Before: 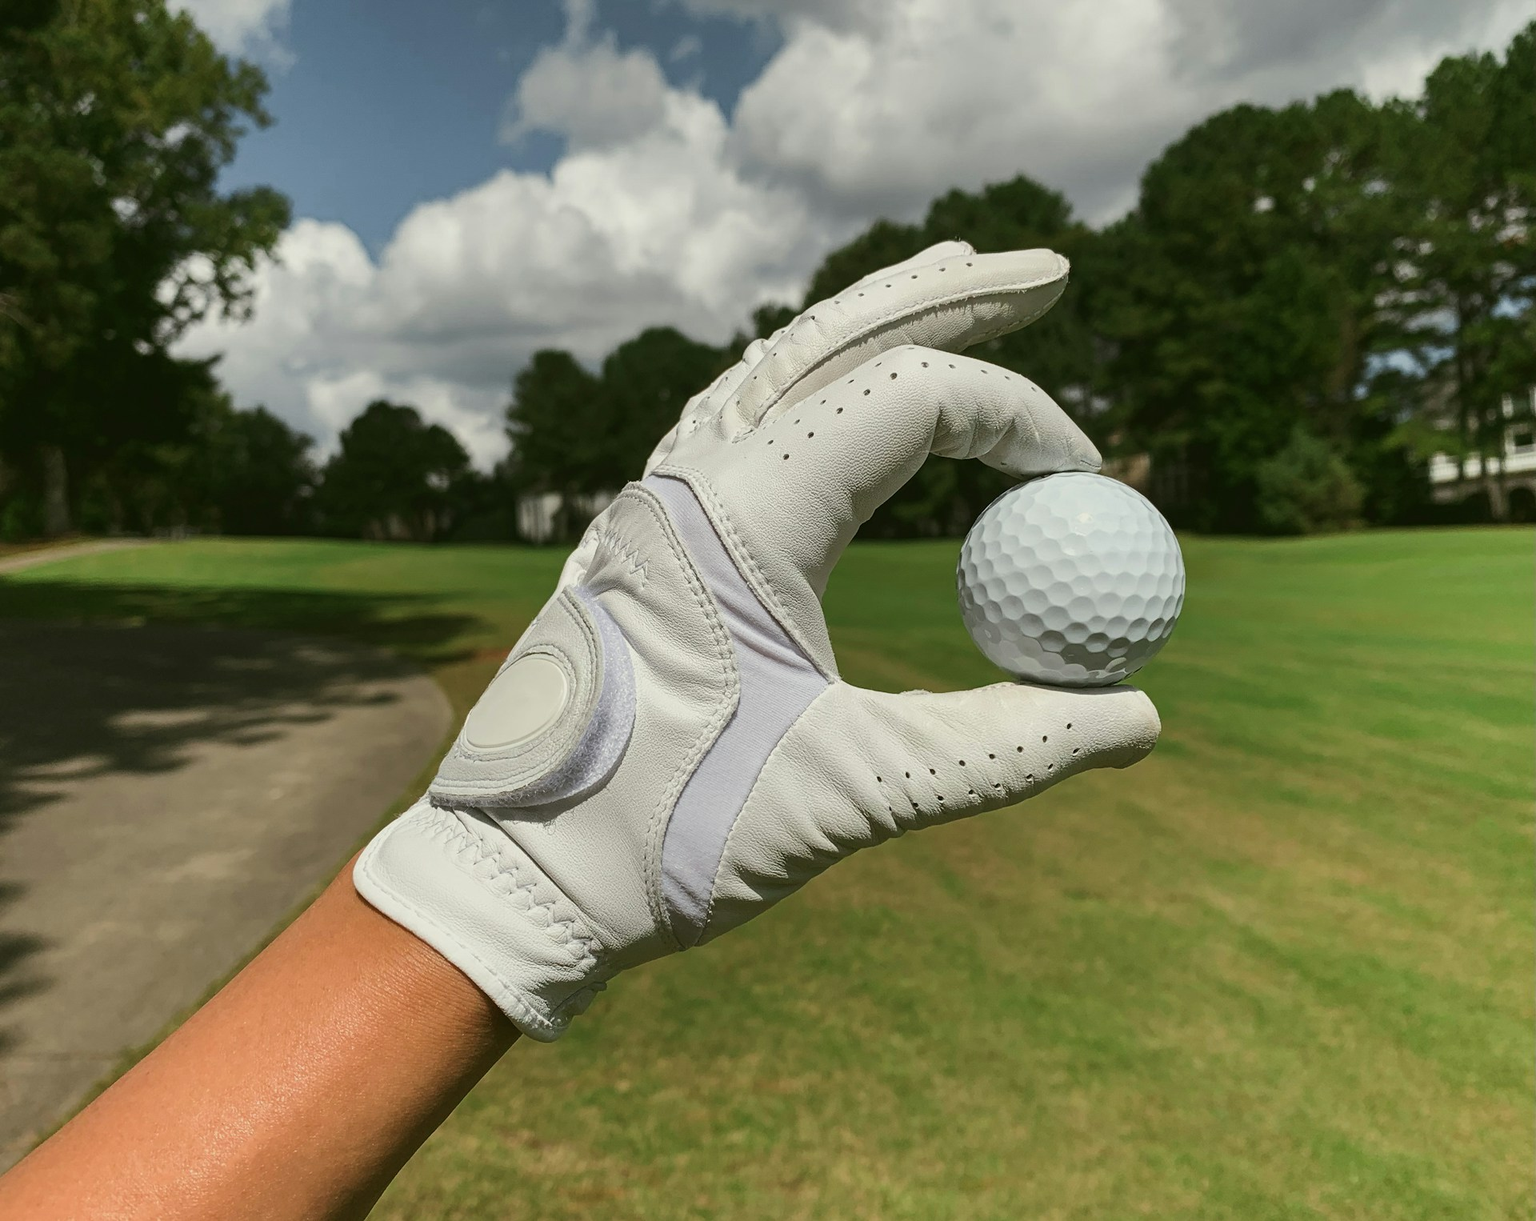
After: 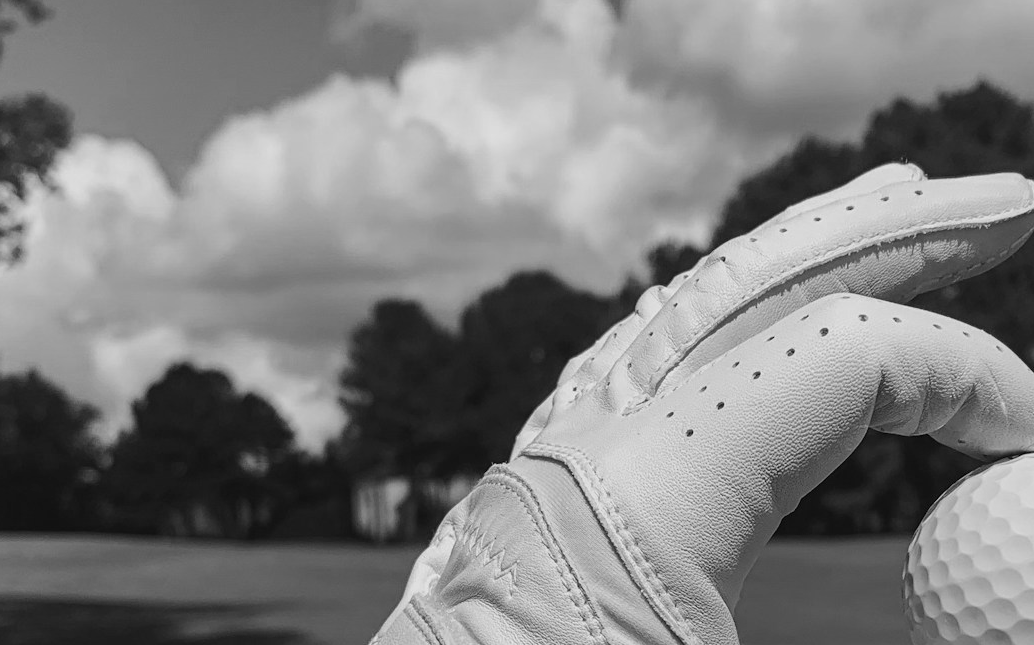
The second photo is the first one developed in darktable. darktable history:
crop: left 15.306%, top 9.065%, right 30.789%, bottom 48.638%
monochrome: a -35.87, b 49.73, size 1.7
